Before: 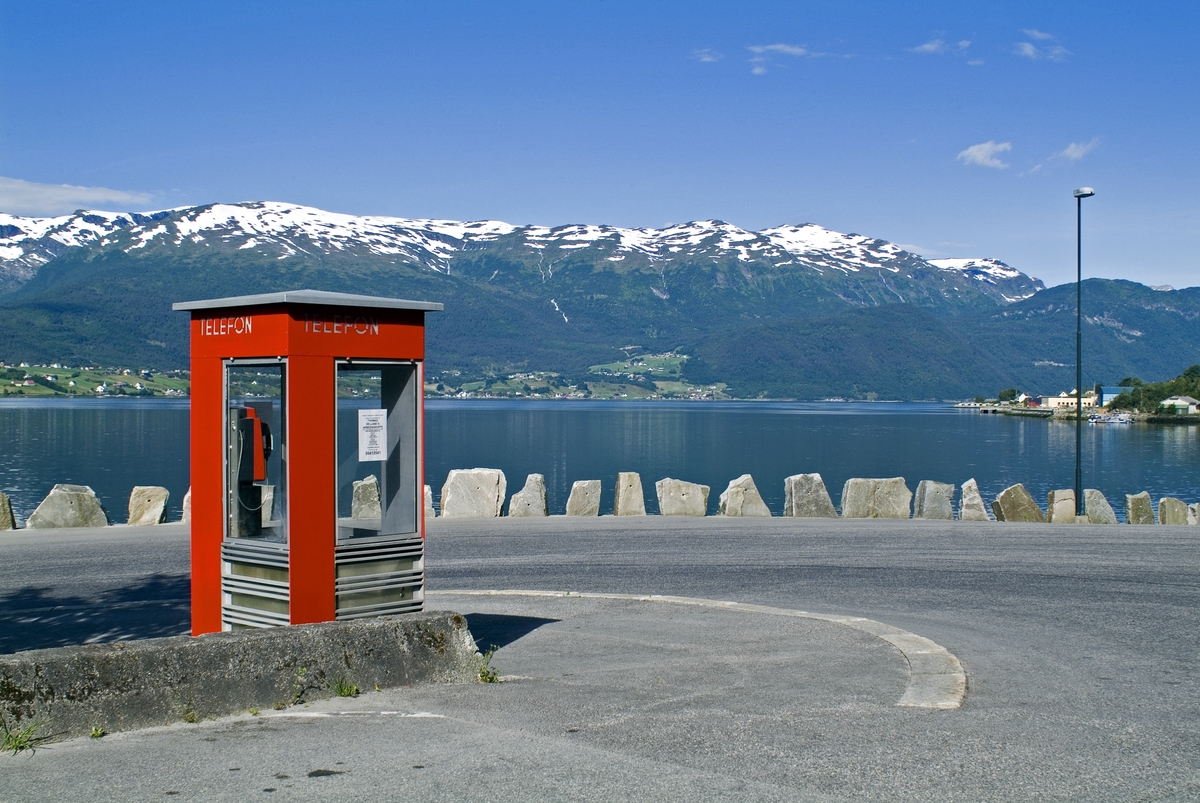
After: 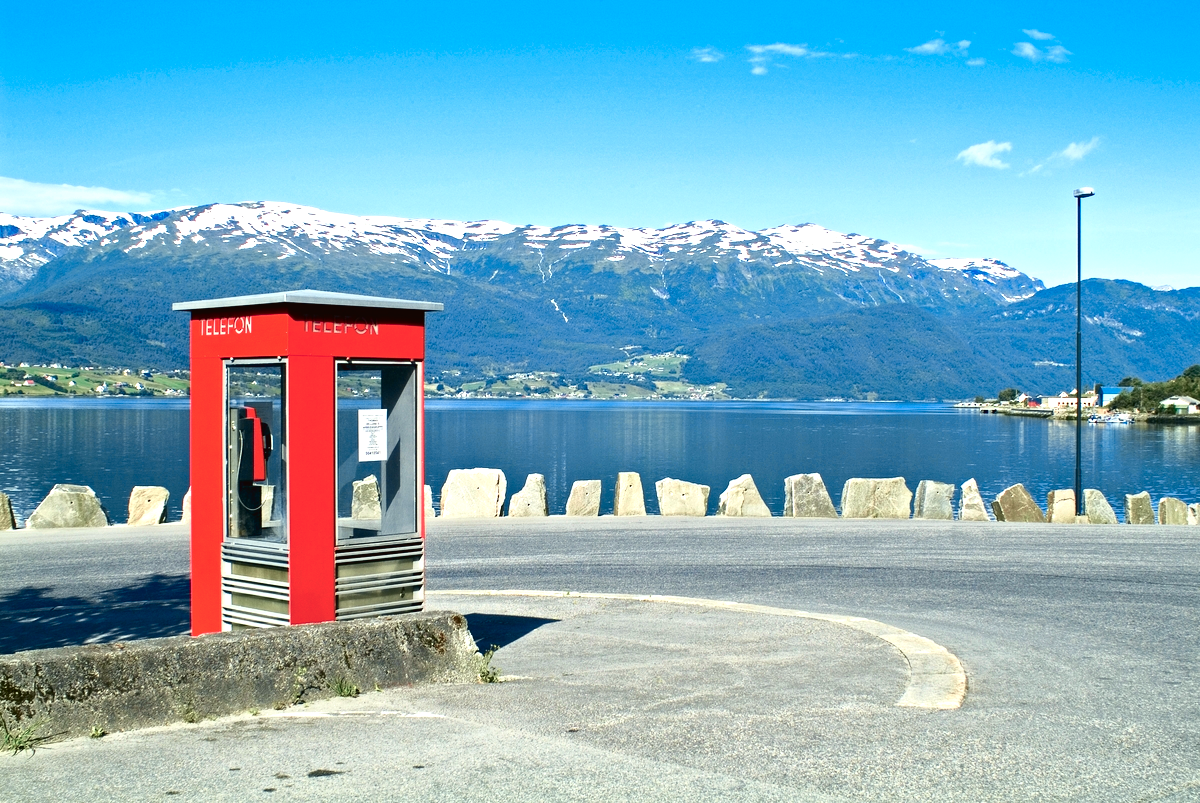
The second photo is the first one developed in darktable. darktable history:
tone curve: curves: ch0 [(0, 0.021) (0.059, 0.053) (0.212, 0.18) (0.337, 0.304) (0.495, 0.505) (0.725, 0.731) (0.89, 0.919) (1, 1)]; ch1 [(0, 0) (0.094, 0.081) (0.285, 0.299) (0.403, 0.436) (0.479, 0.475) (0.54, 0.55) (0.615, 0.637) (0.683, 0.688) (1, 1)]; ch2 [(0, 0) (0.257, 0.217) (0.434, 0.434) (0.498, 0.507) (0.527, 0.542) (0.597, 0.587) (0.658, 0.595) (1, 1)], color space Lab, independent channels, preserve colors none
exposure: exposure 1 EV, compensate highlight preservation false
color correction: highlights a* -0.95, highlights b* 4.5, shadows a* 3.55
